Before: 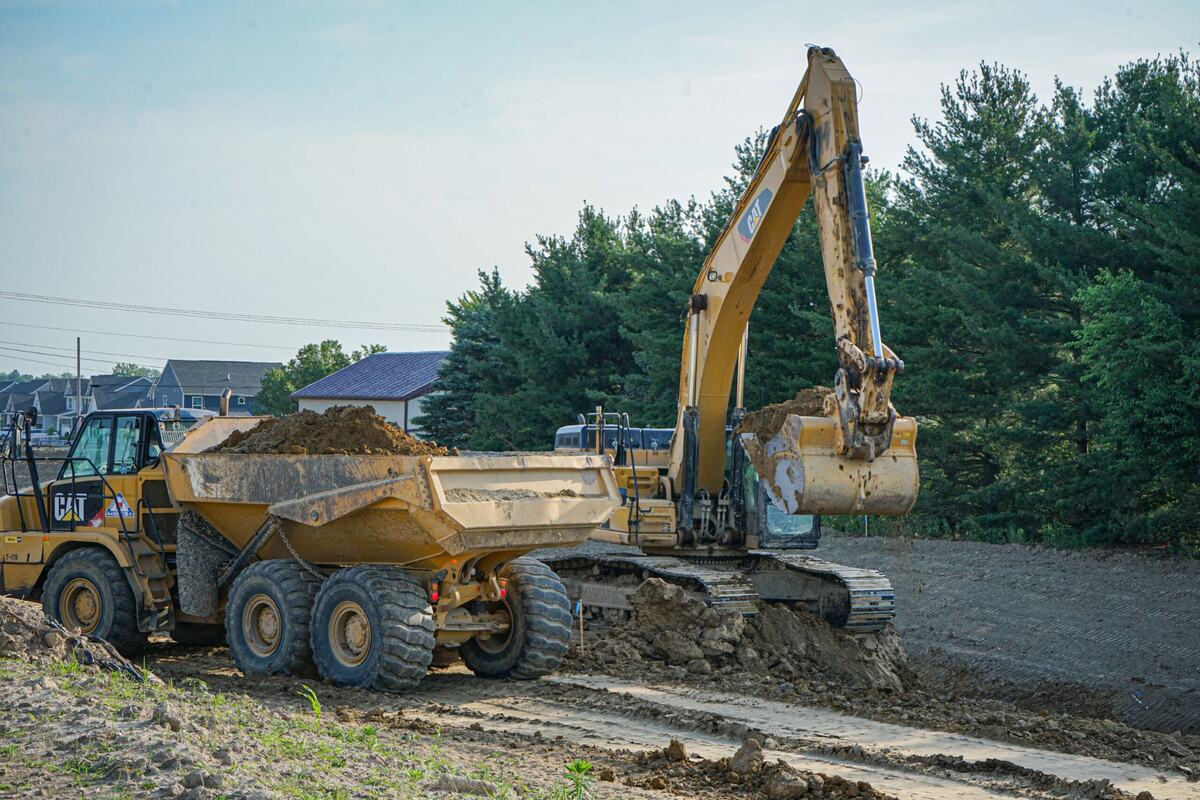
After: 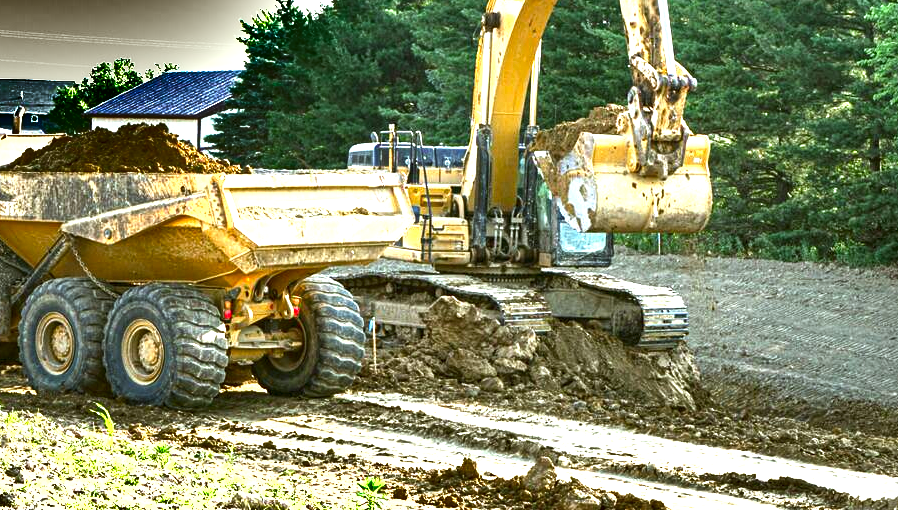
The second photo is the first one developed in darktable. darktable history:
color correction: highlights a* -1.67, highlights b* 10.21, shadows a* 0.887, shadows b* 18.74
tone equalizer: edges refinement/feathering 500, mask exposure compensation -1.57 EV, preserve details no
shadows and highlights: shadows 76.44, highlights -60.97, soften with gaussian
crop and rotate: left 17.285%, top 35.35%, right 7.84%, bottom 0.859%
exposure: black level correction 0, exposure 1.958 EV, compensate highlight preservation false
contrast brightness saturation: brightness -0.093
local contrast: highlights 107%, shadows 98%, detail 120%, midtone range 0.2
